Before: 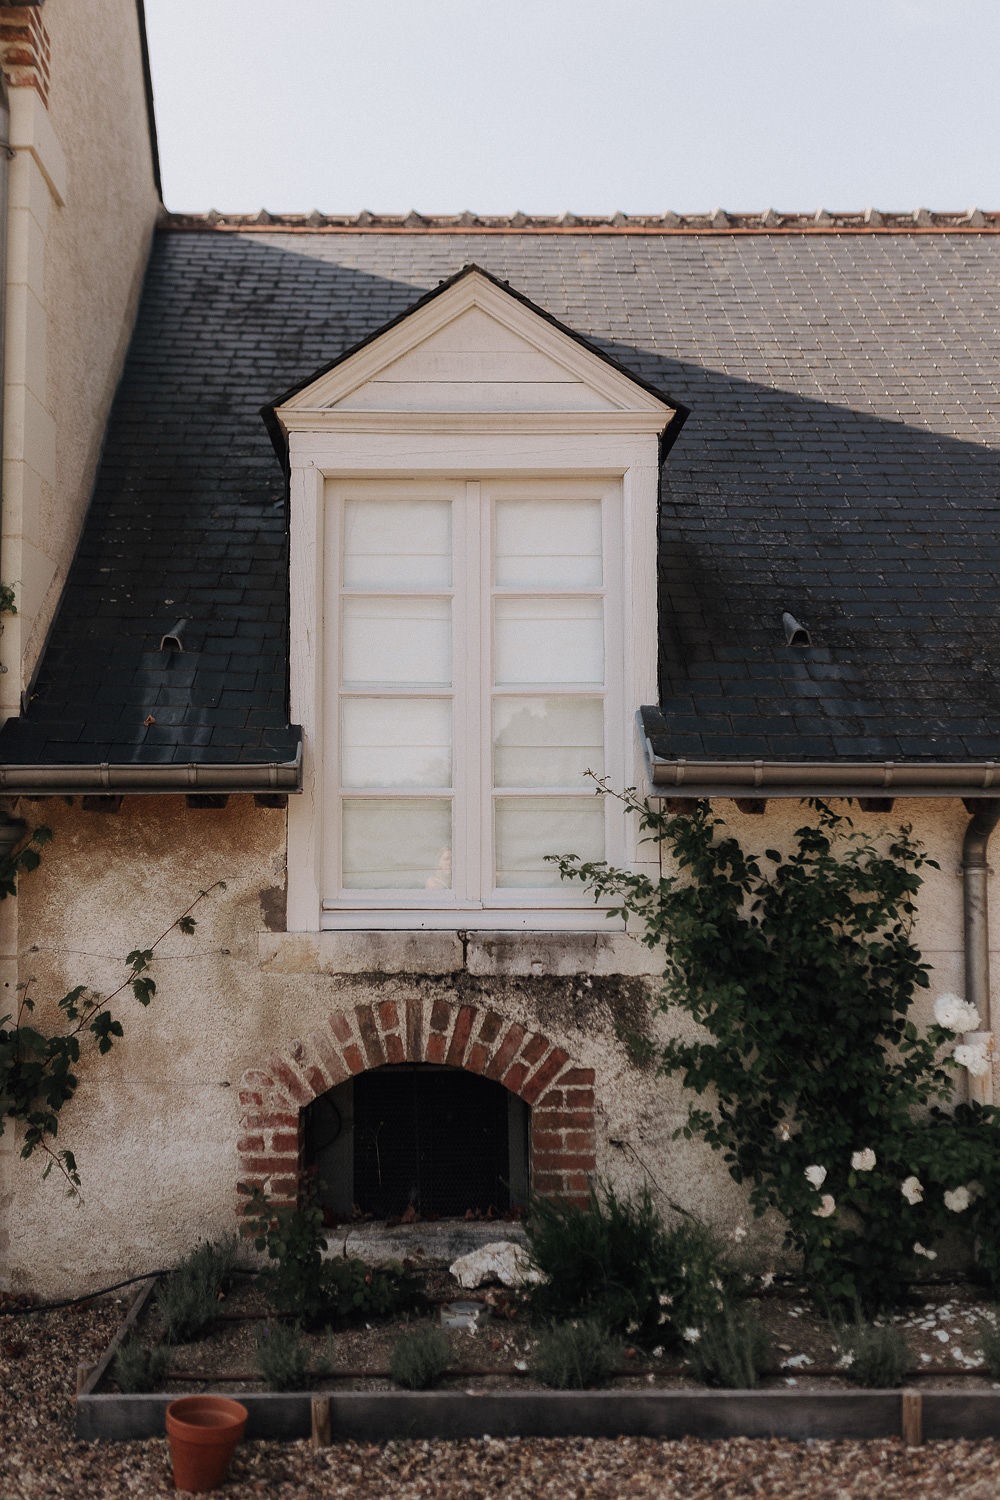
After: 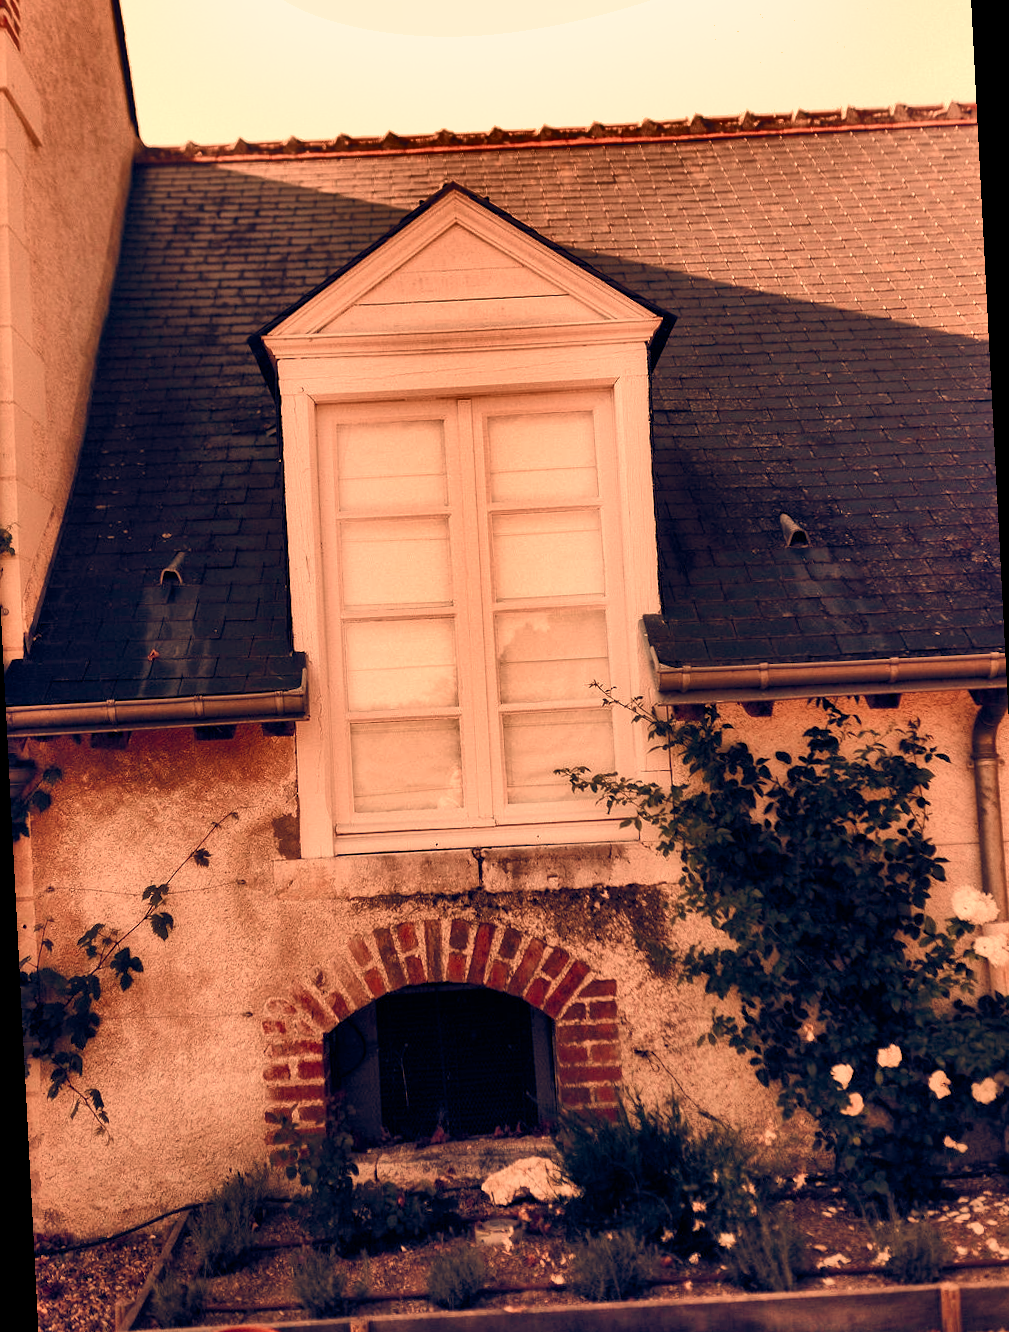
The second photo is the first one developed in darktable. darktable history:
rotate and perspective: rotation -3°, crop left 0.031, crop right 0.968, crop top 0.07, crop bottom 0.93
white balance: red 1.467, blue 0.684
color balance rgb: highlights gain › chroma 2.94%, highlights gain › hue 60.57°, global offset › chroma 0.25%, global offset › hue 256.52°, perceptual saturation grading › global saturation 20%, perceptual saturation grading › highlights -50%, perceptual saturation grading › shadows 30%, contrast 15%
shadows and highlights: white point adjustment -3.64, highlights -63.34, highlights color adjustment 42%, soften with gaussian
